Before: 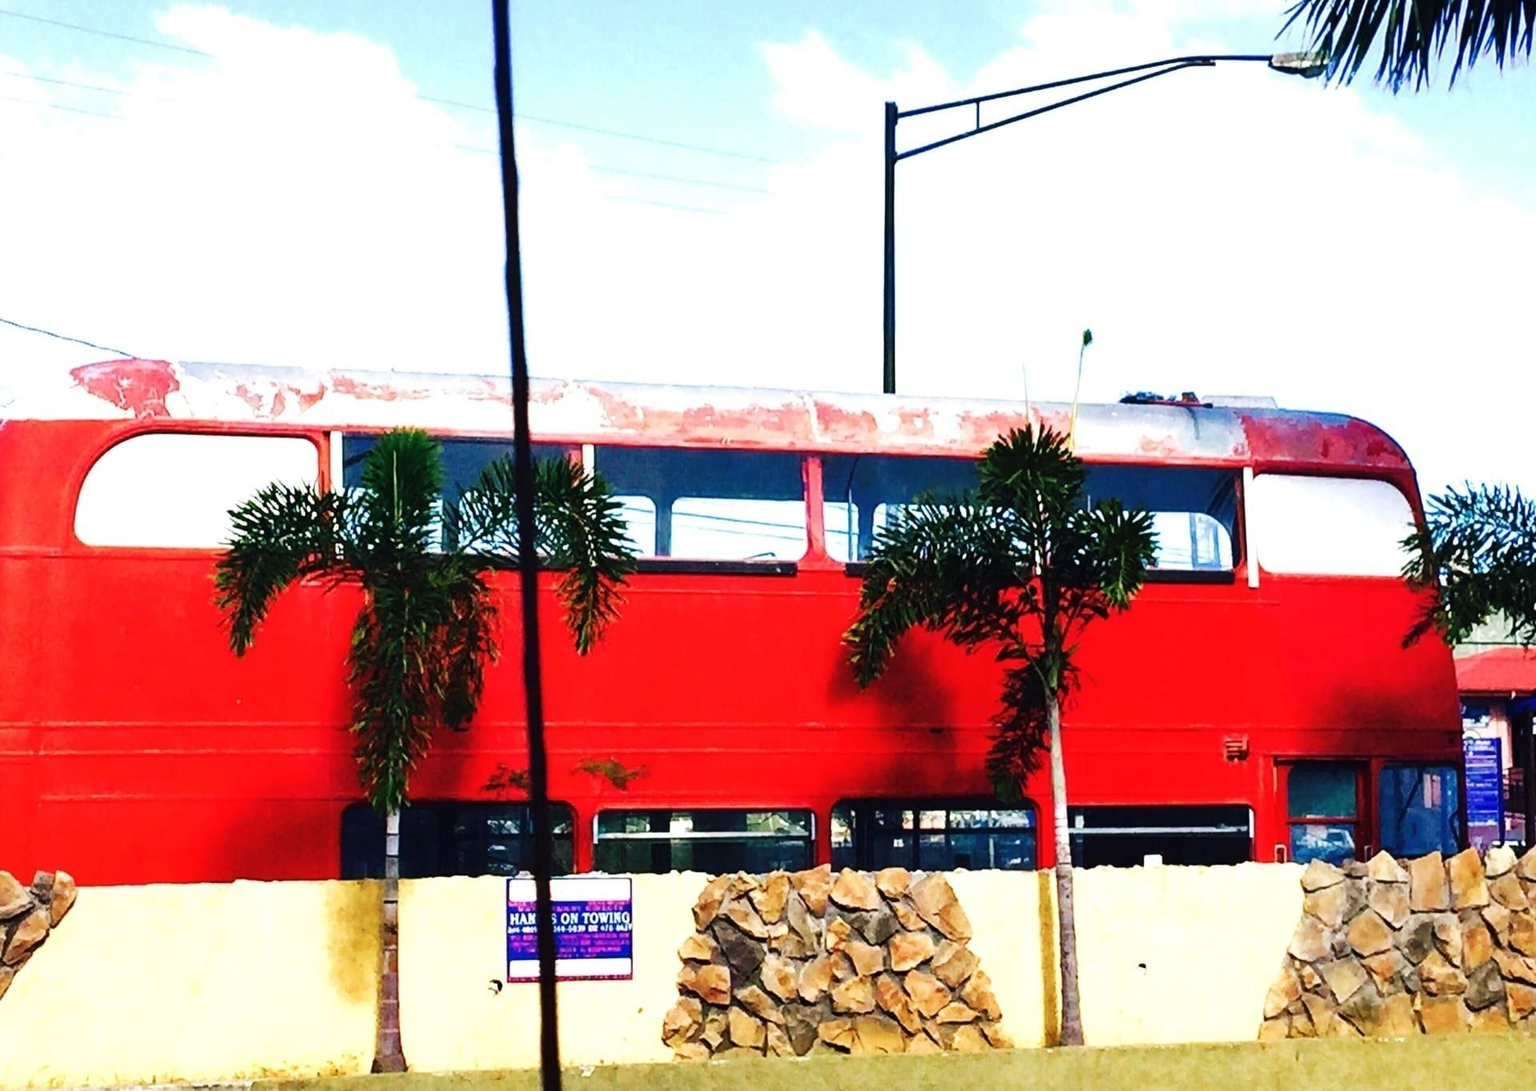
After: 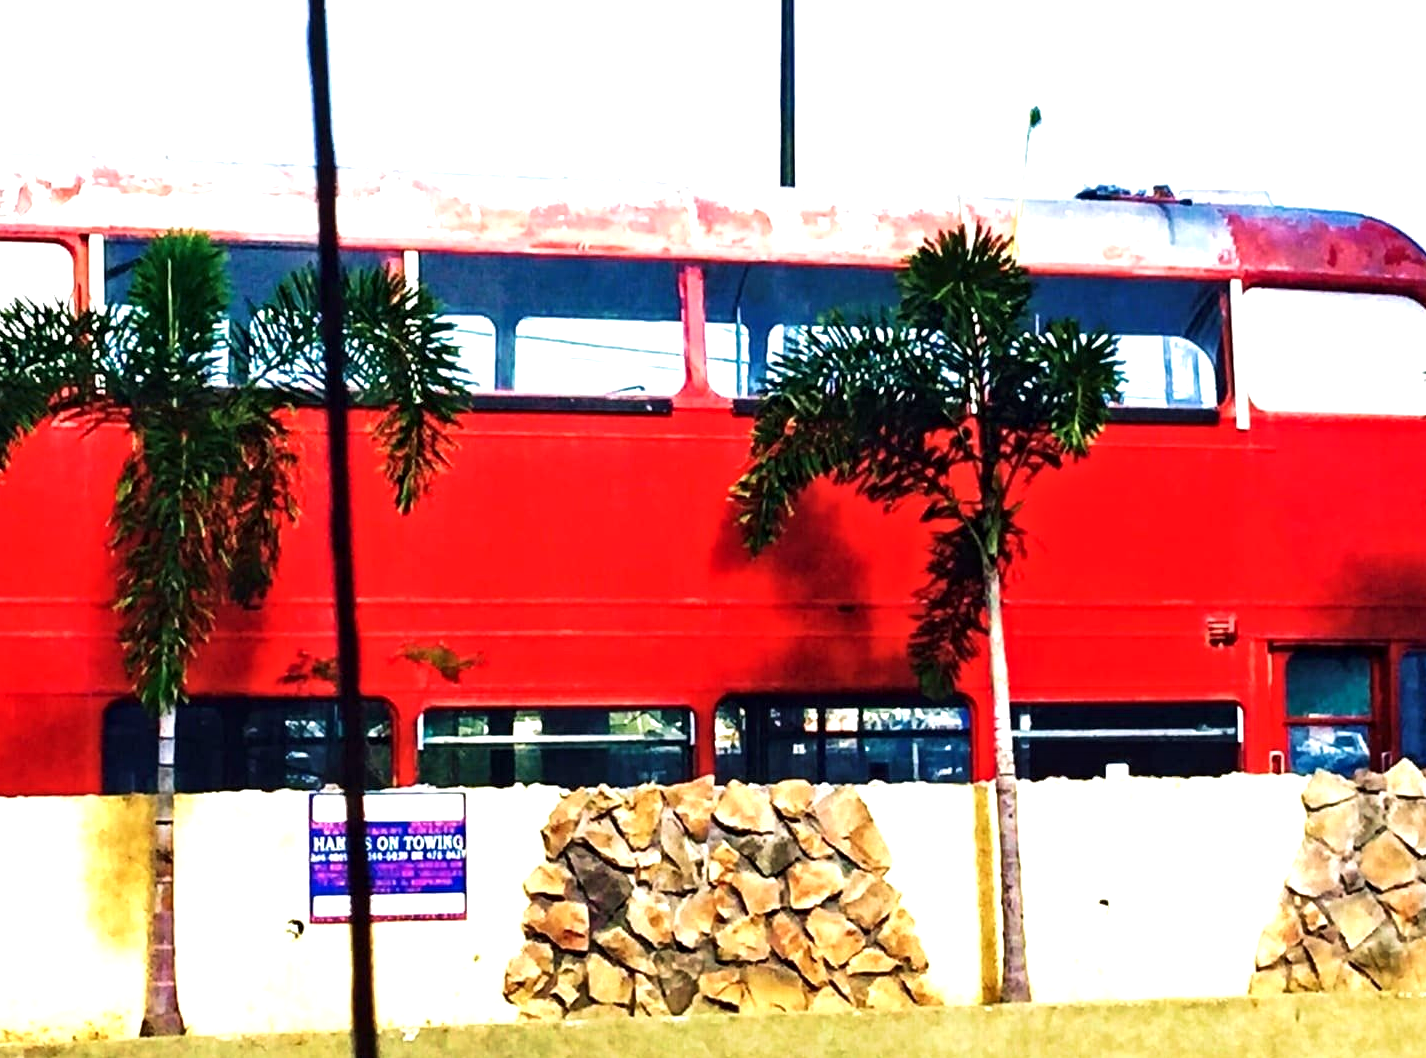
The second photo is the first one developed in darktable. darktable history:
velvia: on, module defaults
exposure: black level correction 0.001, exposure 0.5 EV, compensate highlight preservation false
contrast equalizer: octaves 7, y [[0.5, 0.5, 0.544, 0.569, 0.5, 0.5], [0.5 ×6], [0.5 ×6], [0 ×6], [0 ×6]]
crop: left 16.88%, top 22.394%, right 8.842%
